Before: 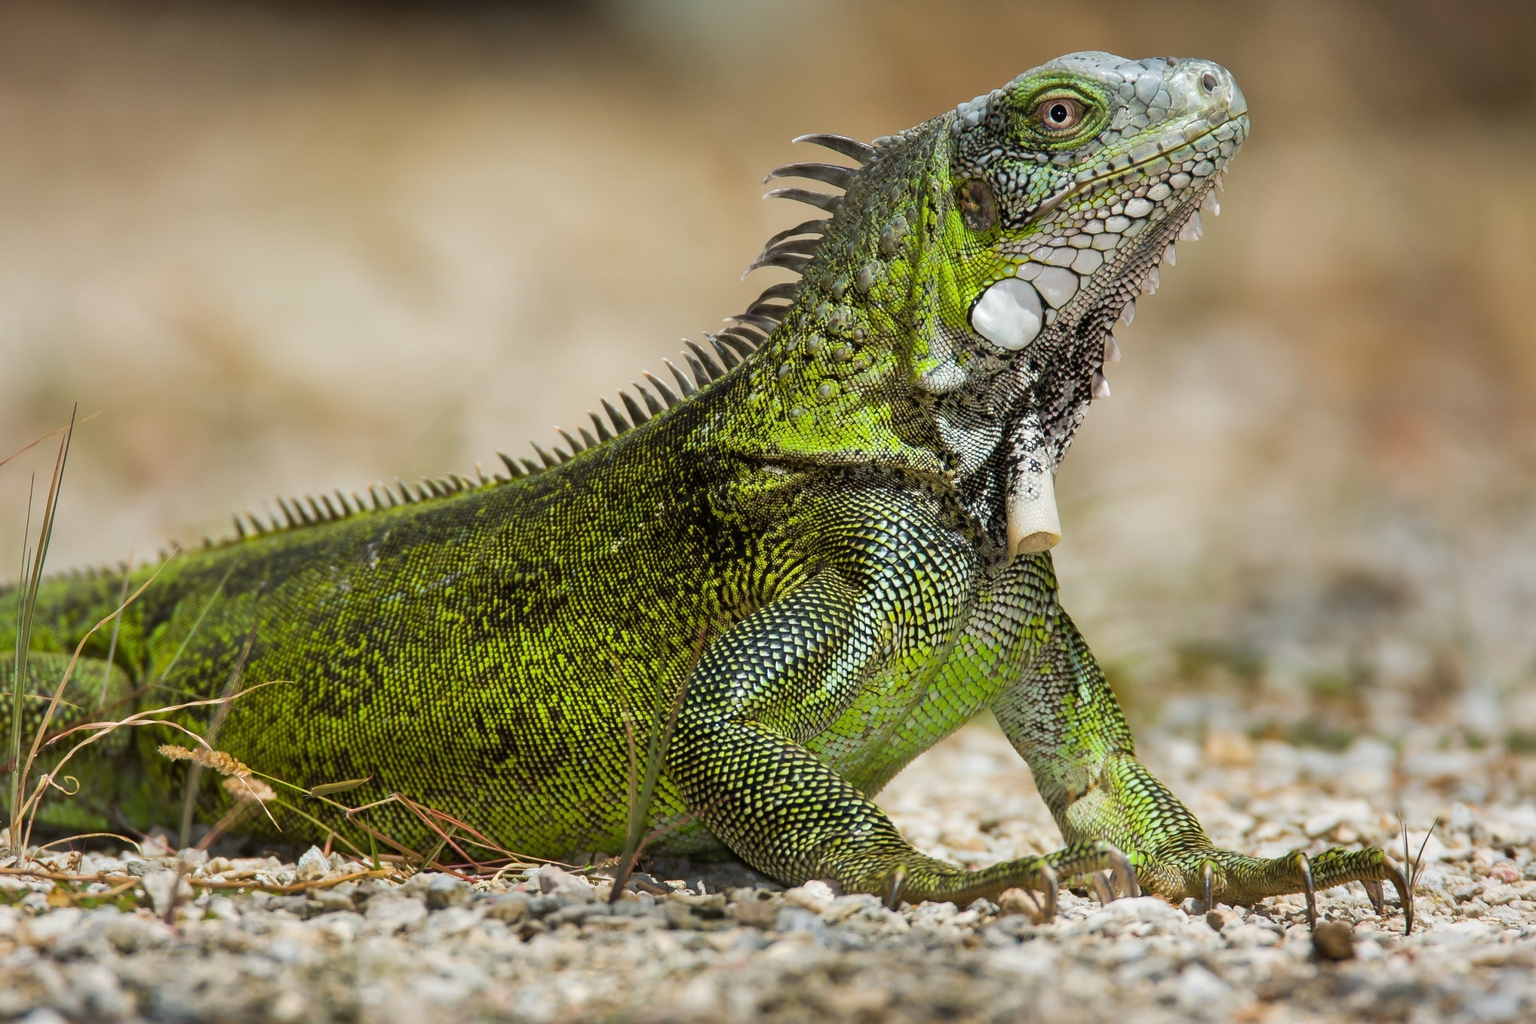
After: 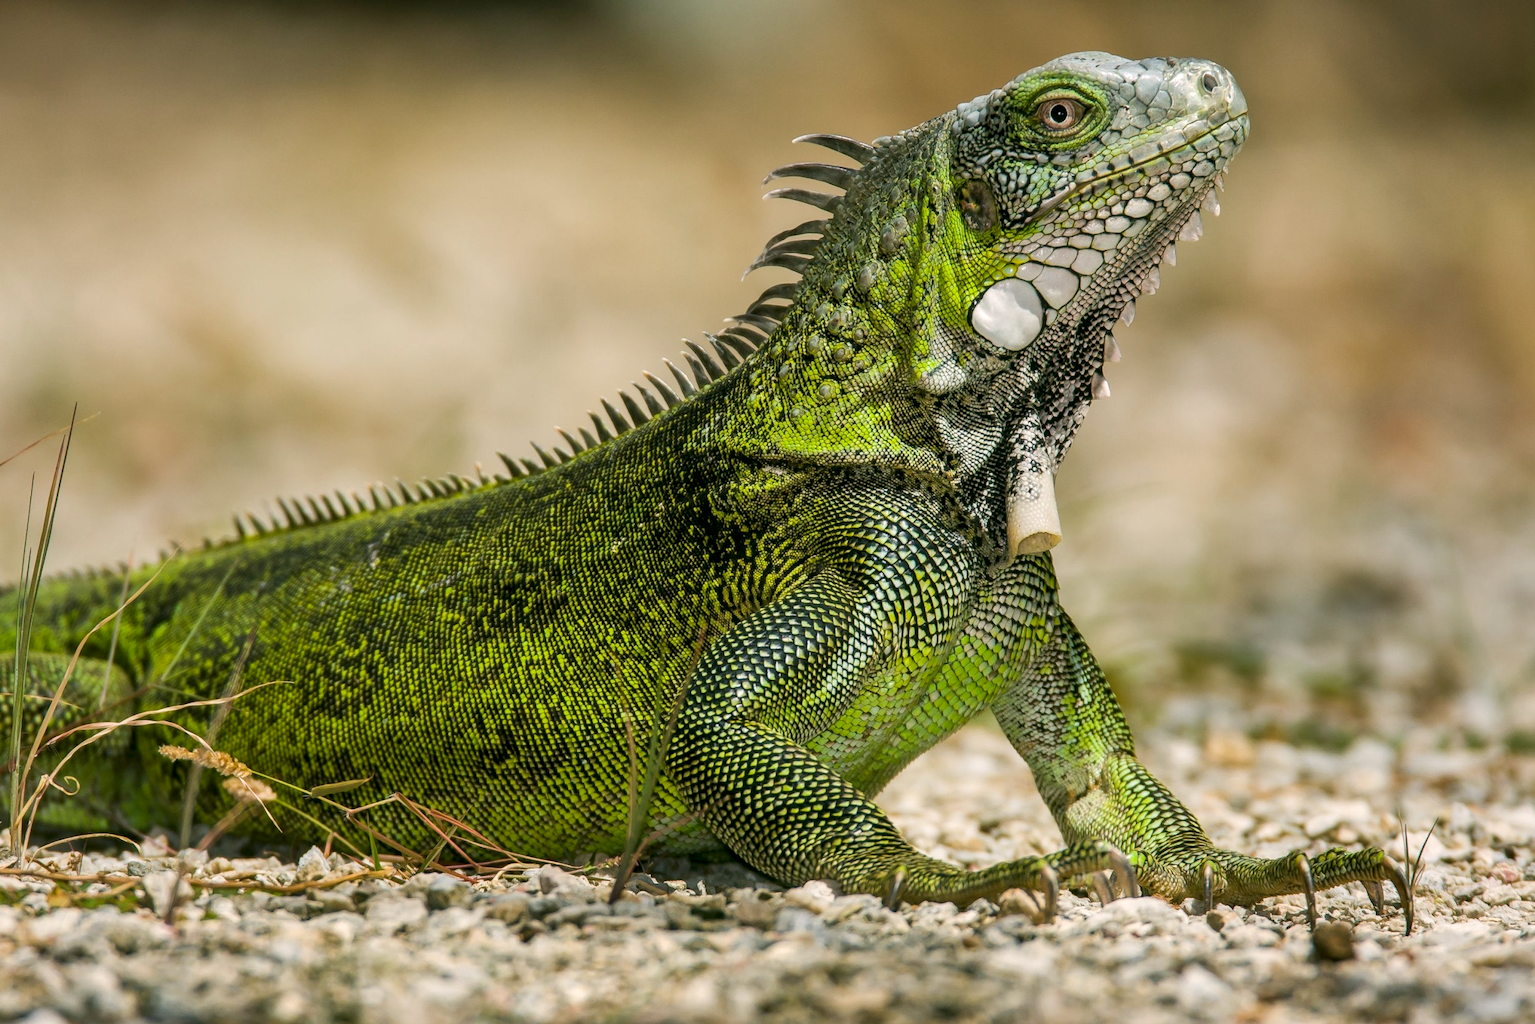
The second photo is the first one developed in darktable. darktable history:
local contrast: on, module defaults
color correction: highlights a* 4.02, highlights b* 4.98, shadows a* -7.55, shadows b* 4.98
